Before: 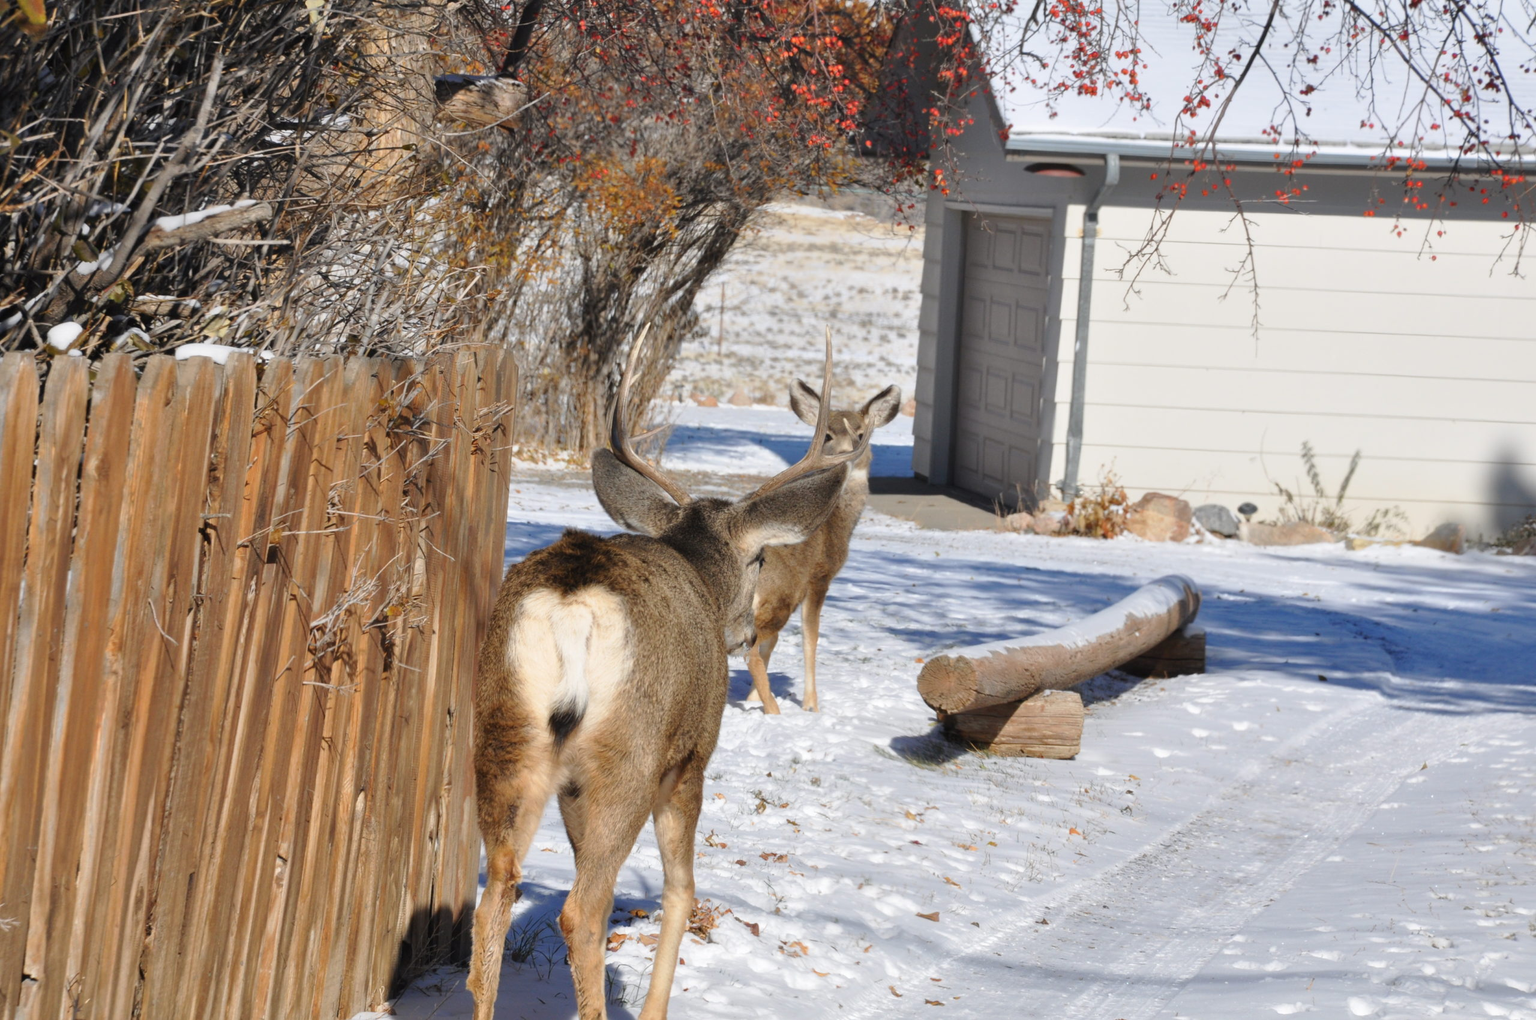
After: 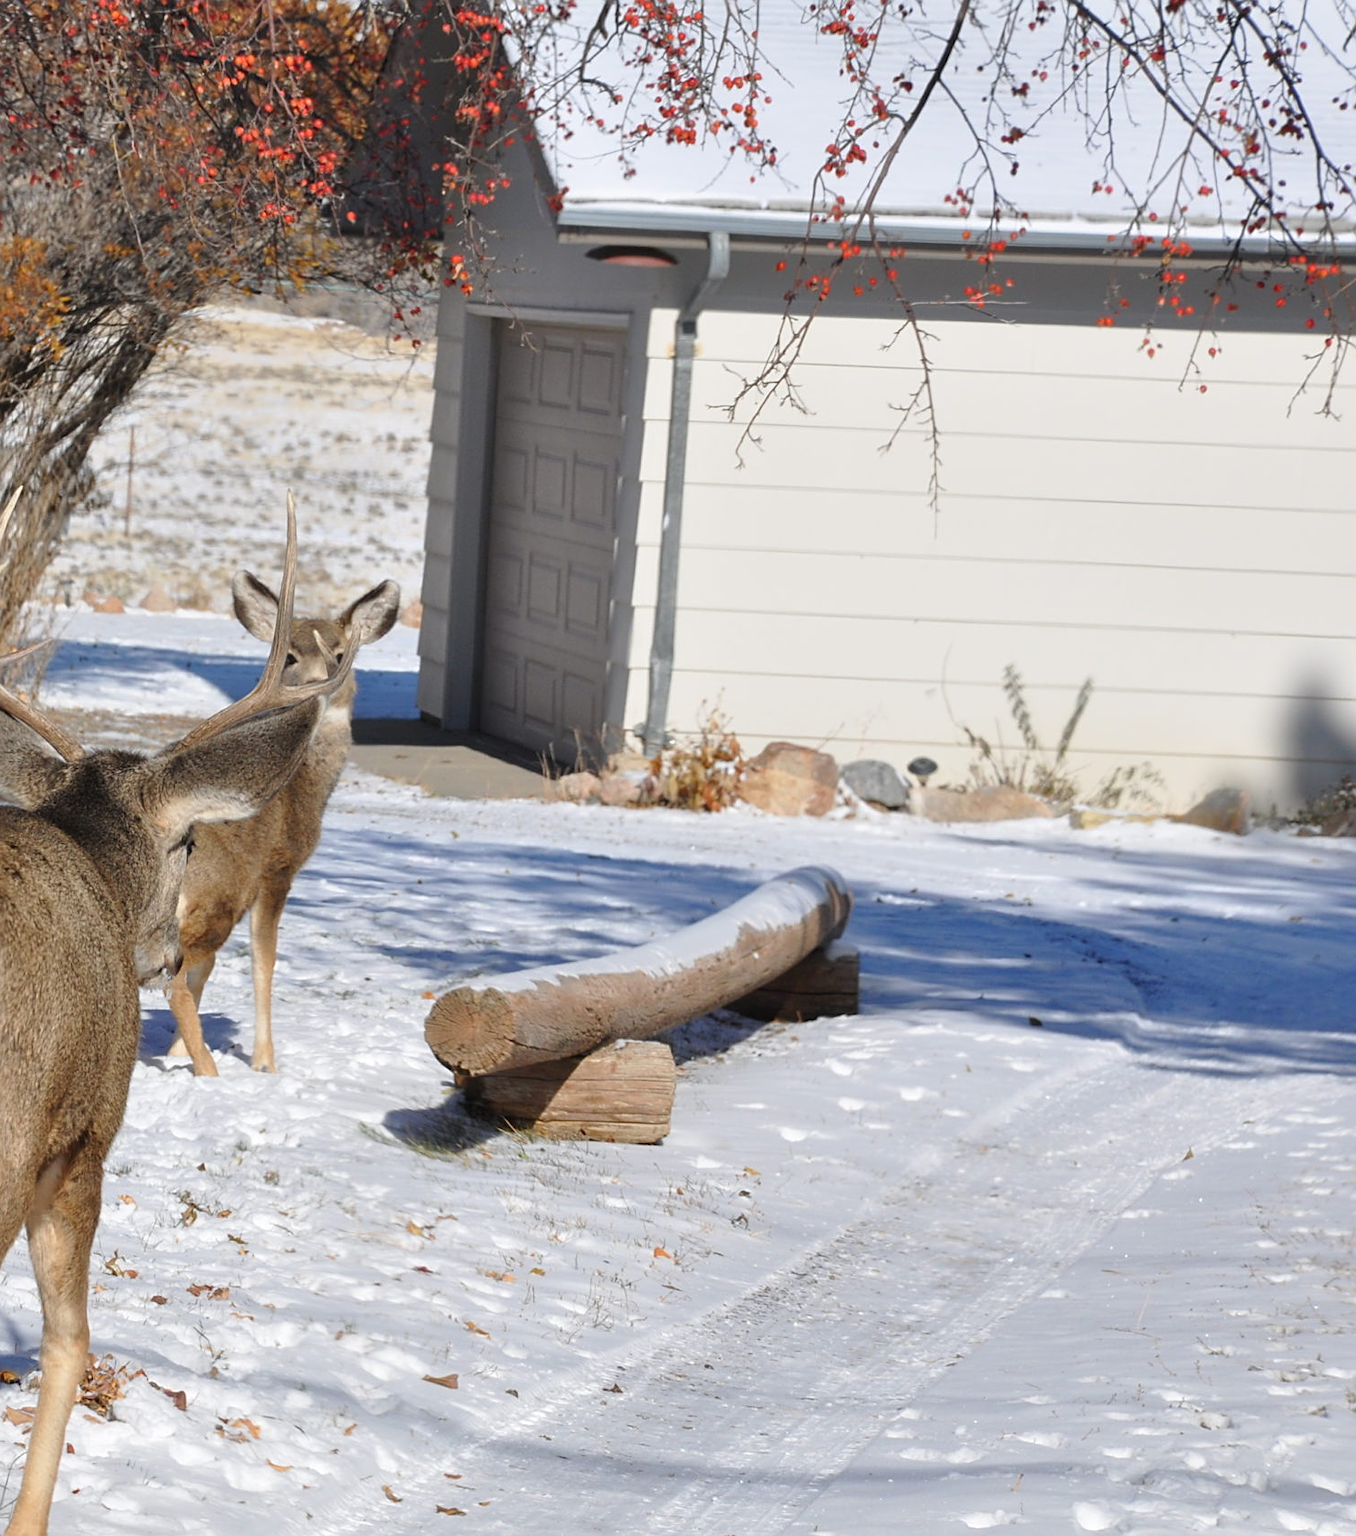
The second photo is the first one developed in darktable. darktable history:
crop: left 41.402%
sharpen: on, module defaults
